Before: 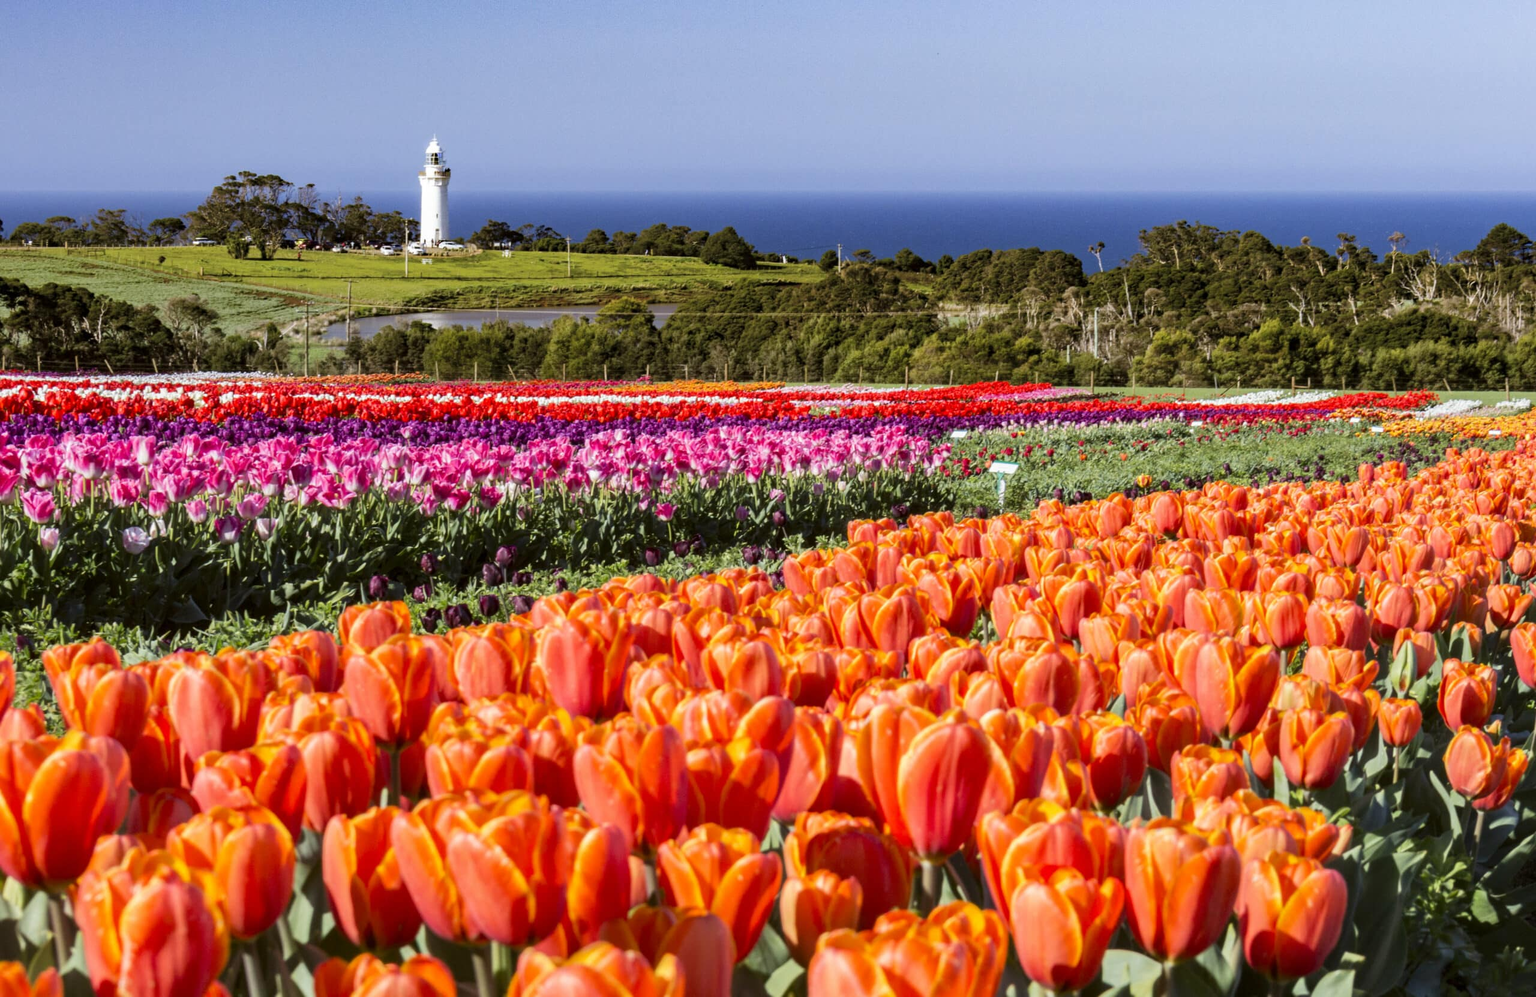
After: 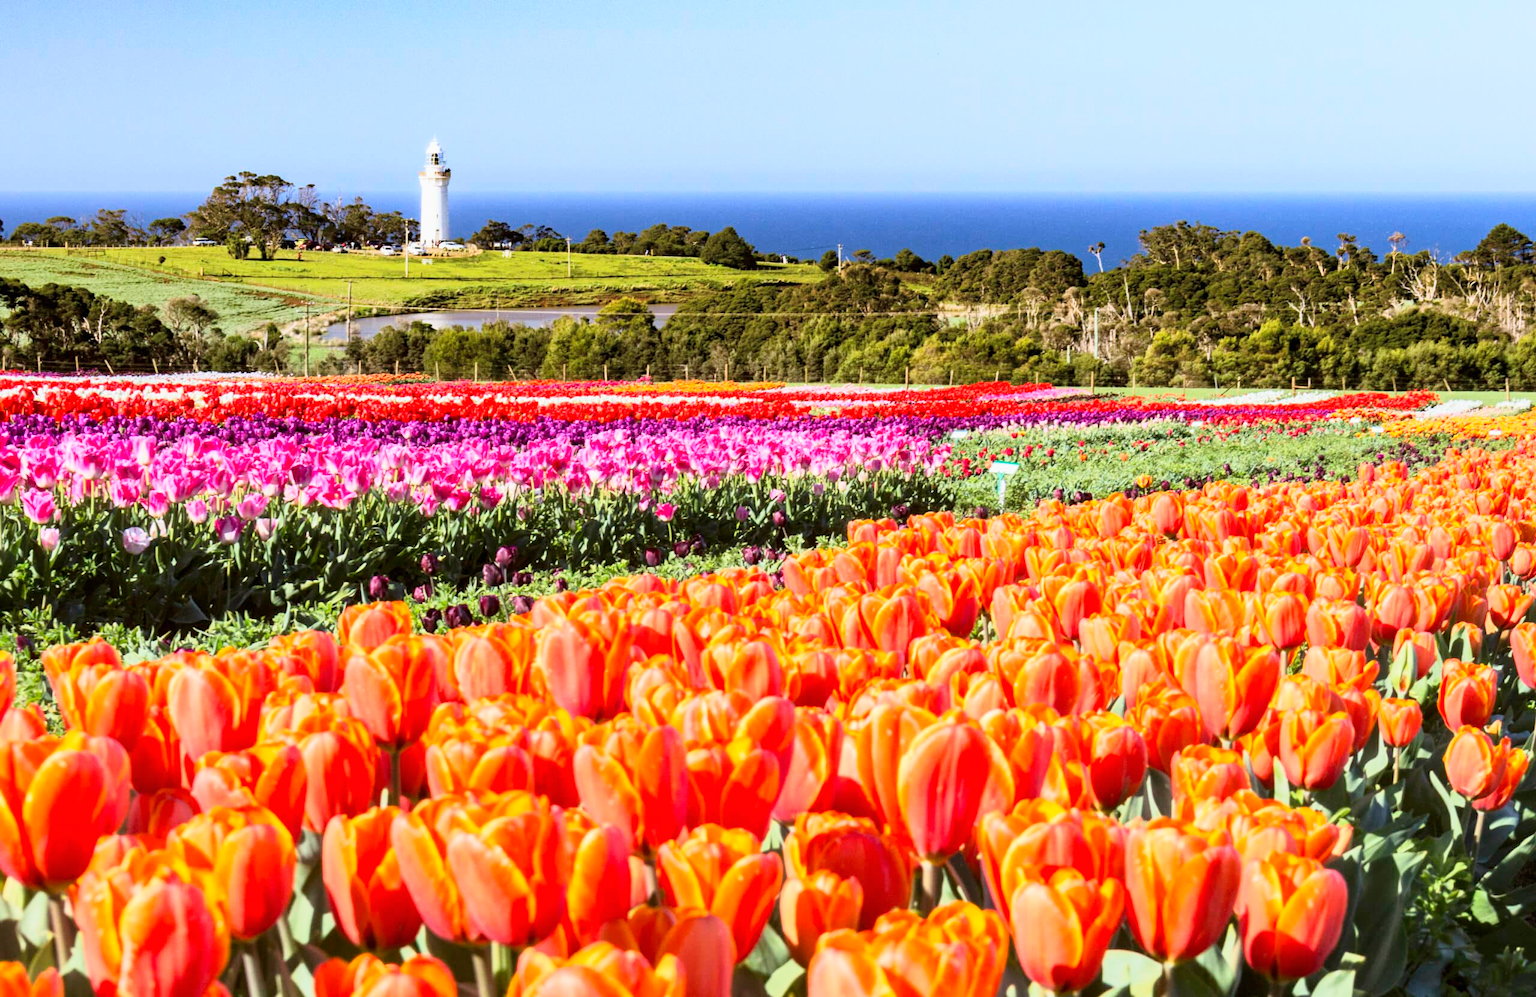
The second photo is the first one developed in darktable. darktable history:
exposure: black level correction 0, exposure 0.5 EV, compensate highlight preservation false
base curve: curves: ch0 [(0, 0) (0.088, 0.125) (0.176, 0.251) (0.354, 0.501) (0.613, 0.749) (1, 0.877)]
